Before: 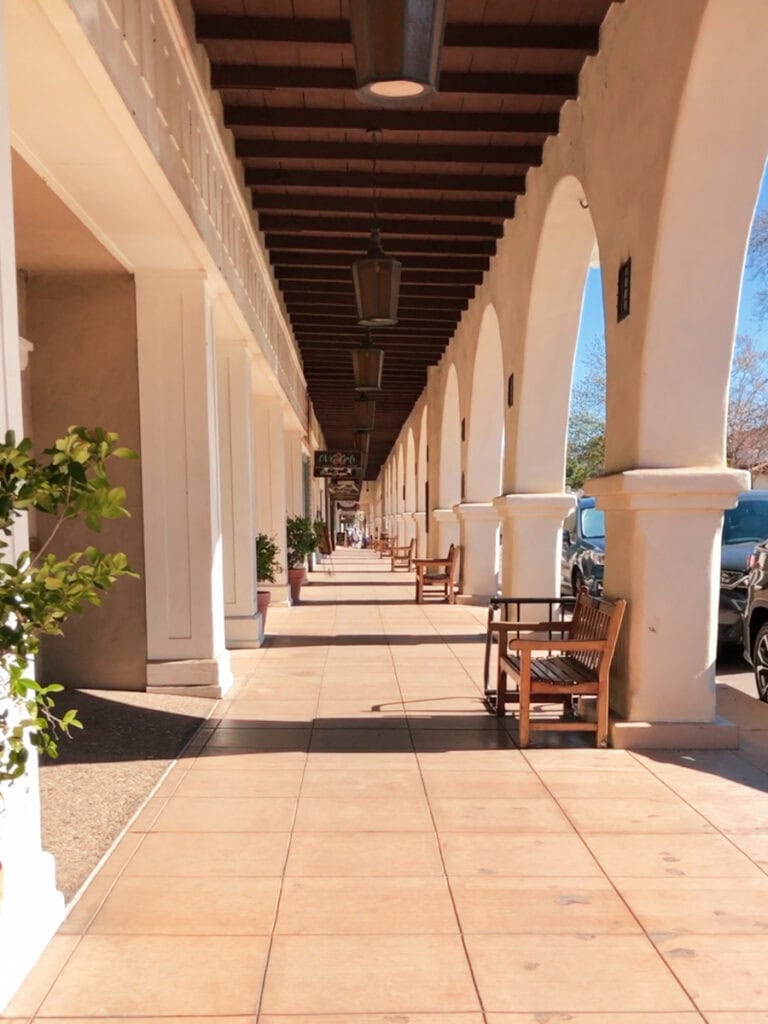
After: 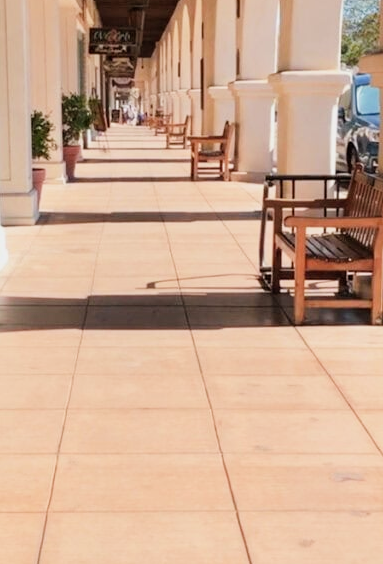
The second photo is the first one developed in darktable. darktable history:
filmic rgb: black relative exposure -8.14 EV, white relative exposure 3.77 EV, threshold 5.98 EV, hardness 4.42, enable highlight reconstruction true
tone equalizer: -8 EV -0.398 EV, -7 EV -0.369 EV, -6 EV -0.318 EV, -5 EV -0.192 EV, -3 EV 0.239 EV, -2 EV 0.352 EV, -1 EV 0.389 EV, +0 EV 0.435 EV, smoothing diameter 24.81%, edges refinement/feathering 8.04, preserve details guided filter
crop: left 29.321%, top 41.362%, right 20.796%, bottom 3.467%
